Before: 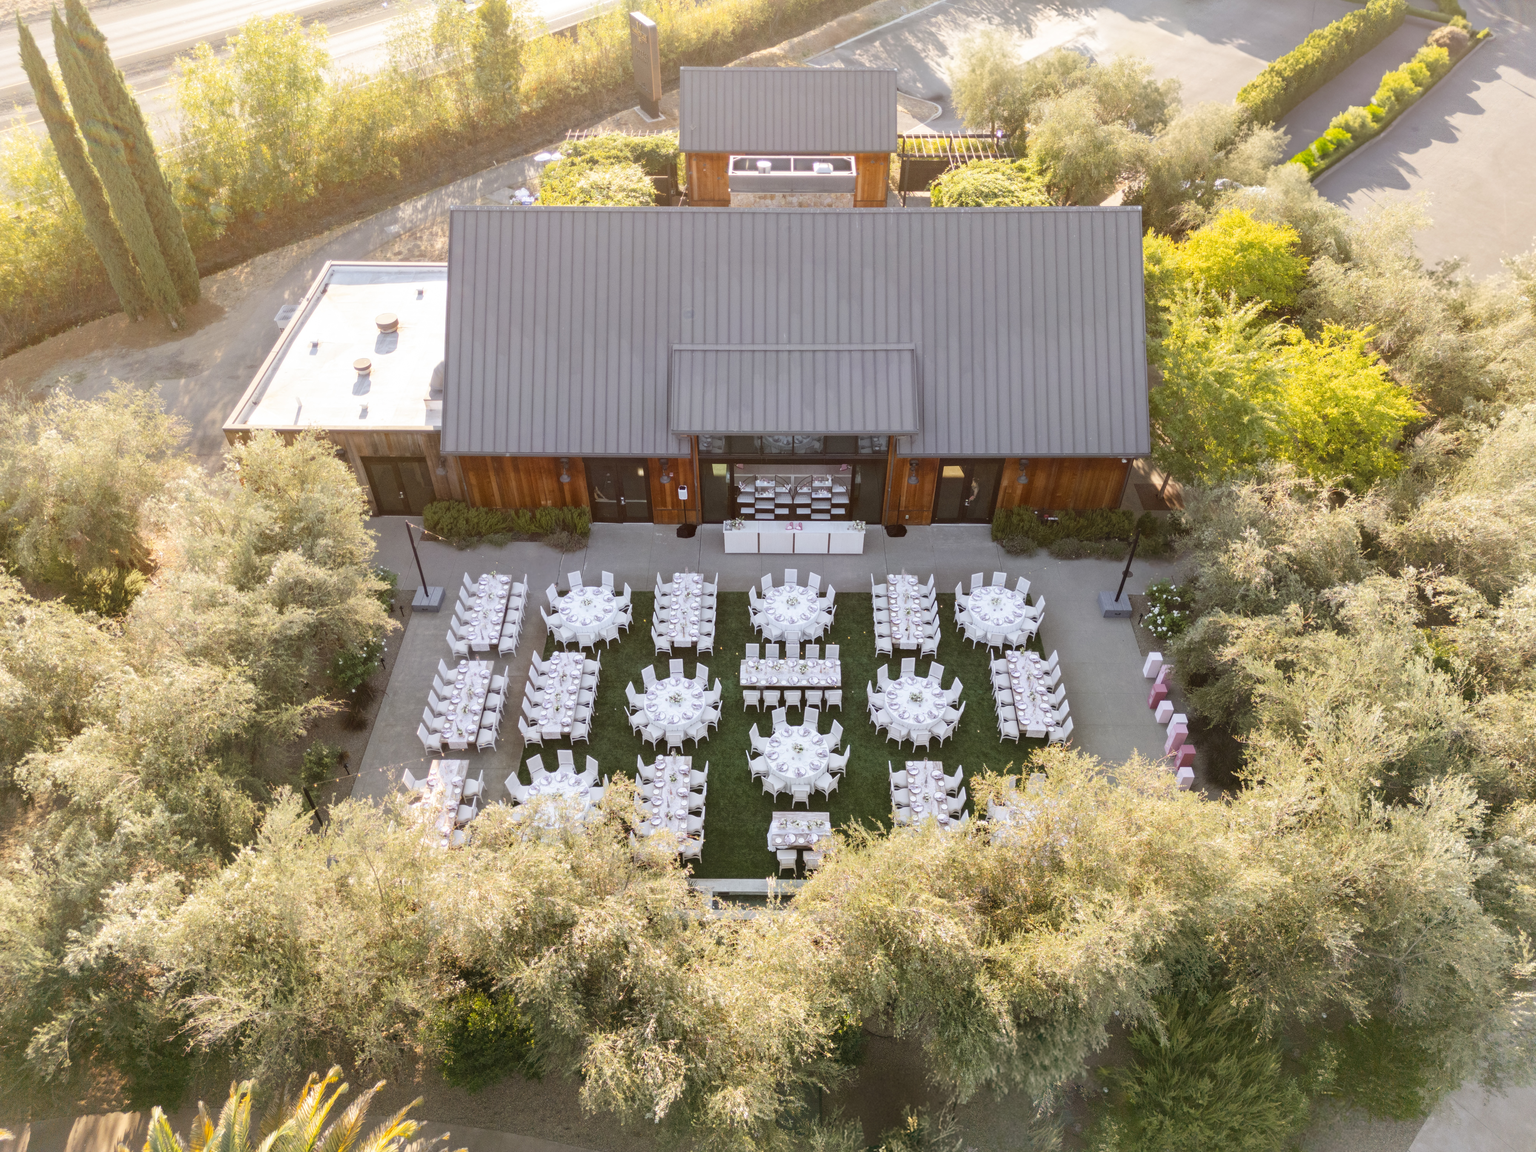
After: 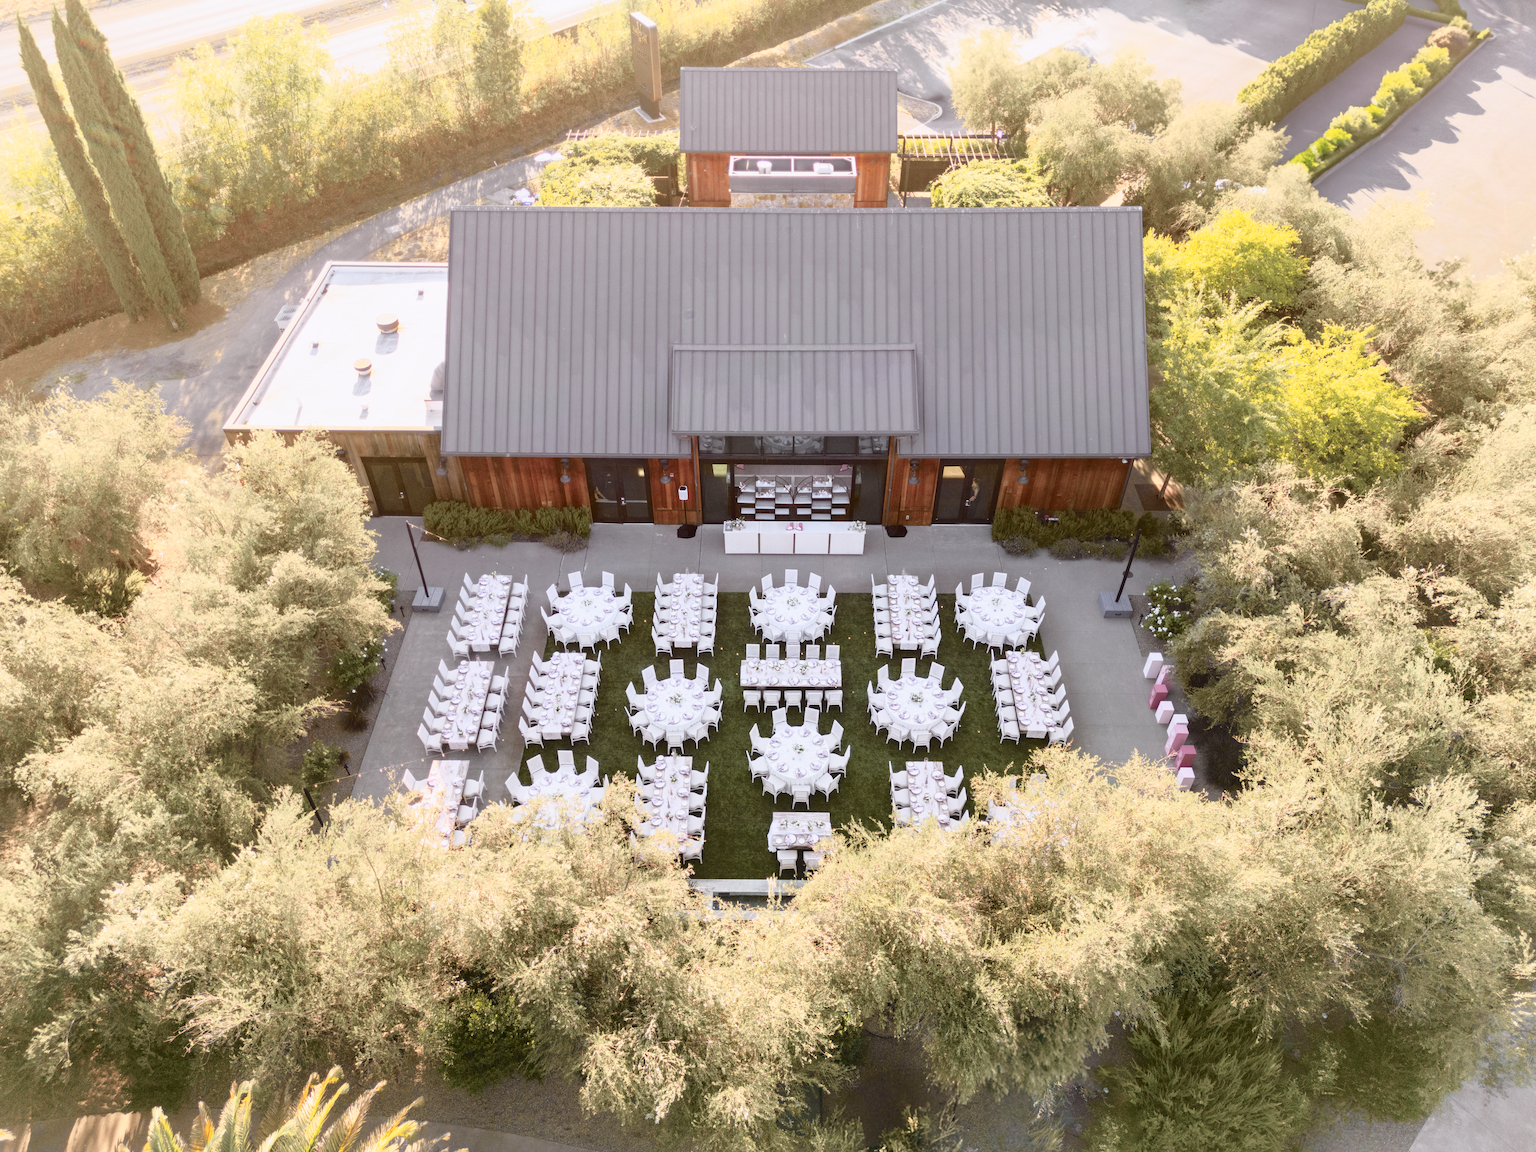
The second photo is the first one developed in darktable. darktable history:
tone curve: curves: ch0 [(0, 0) (0.105, 0.08) (0.195, 0.18) (0.283, 0.288) (0.384, 0.419) (0.485, 0.531) (0.638, 0.69) (0.795, 0.879) (1, 0.977)]; ch1 [(0, 0) (0.161, 0.092) (0.35, 0.33) (0.379, 0.401) (0.456, 0.469) (0.498, 0.503) (0.531, 0.537) (0.596, 0.621) (0.635, 0.655) (1, 1)]; ch2 [(0, 0) (0.371, 0.362) (0.437, 0.437) (0.483, 0.484) (0.53, 0.515) (0.56, 0.58) (0.622, 0.606) (1, 1)], color space Lab, independent channels, preserve colors none
